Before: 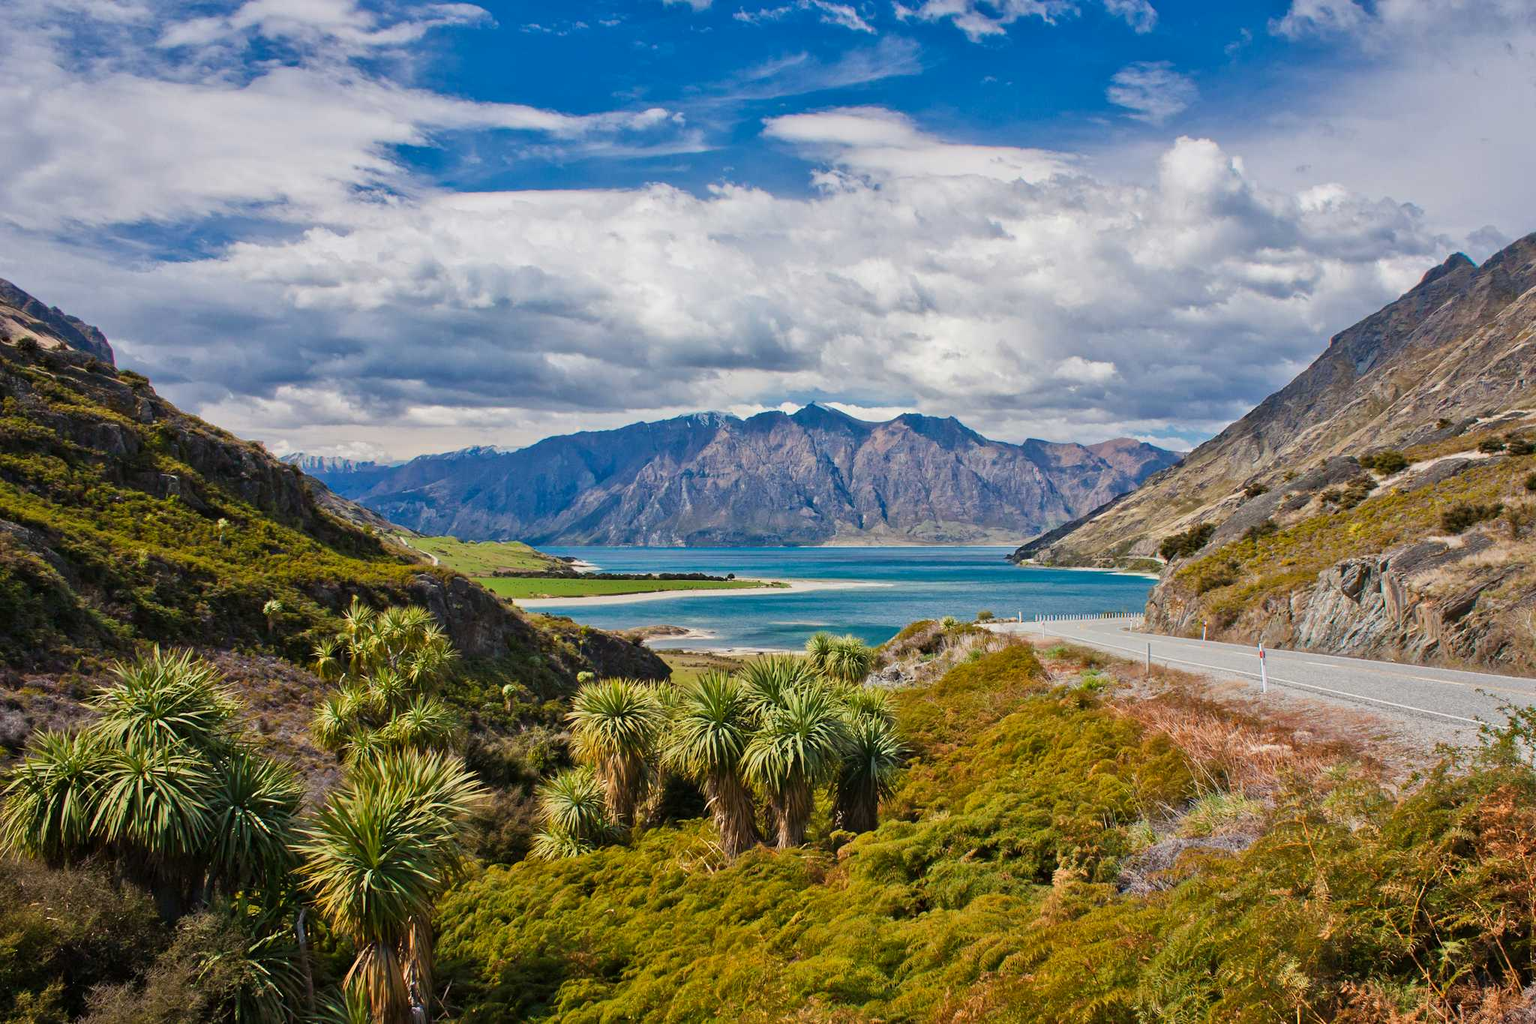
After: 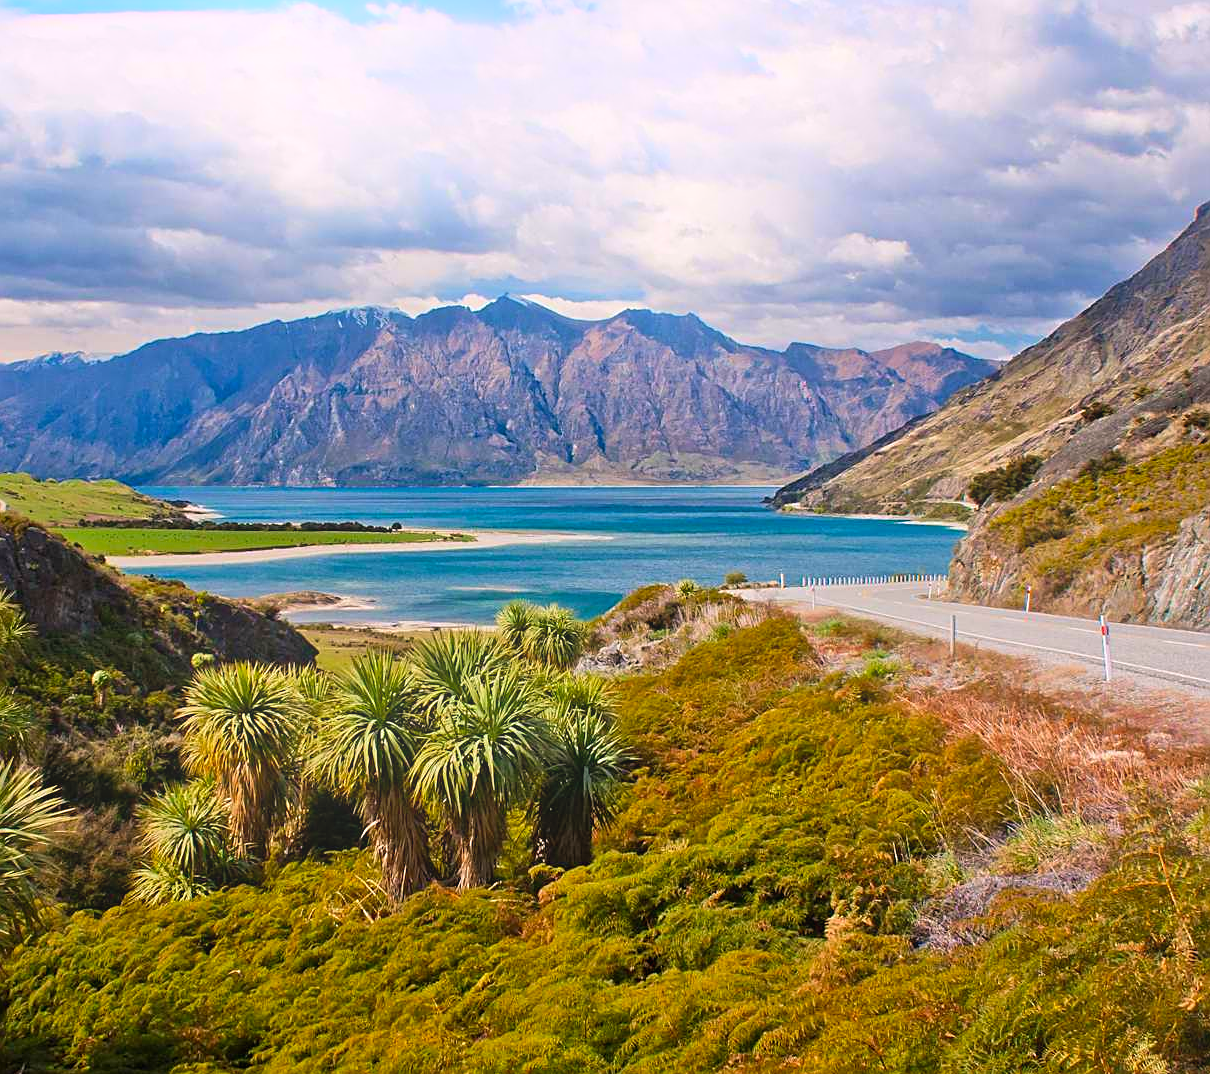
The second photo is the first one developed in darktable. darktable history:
bloom: on, module defaults
sharpen: on, module defaults
white balance: red 1.004, blue 1.024
velvia: strength 15%
crop and rotate: left 28.256%, top 17.734%, right 12.656%, bottom 3.573%
color correction: highlights a* 3.22, highlights b* 1.93, saturation 1.19
